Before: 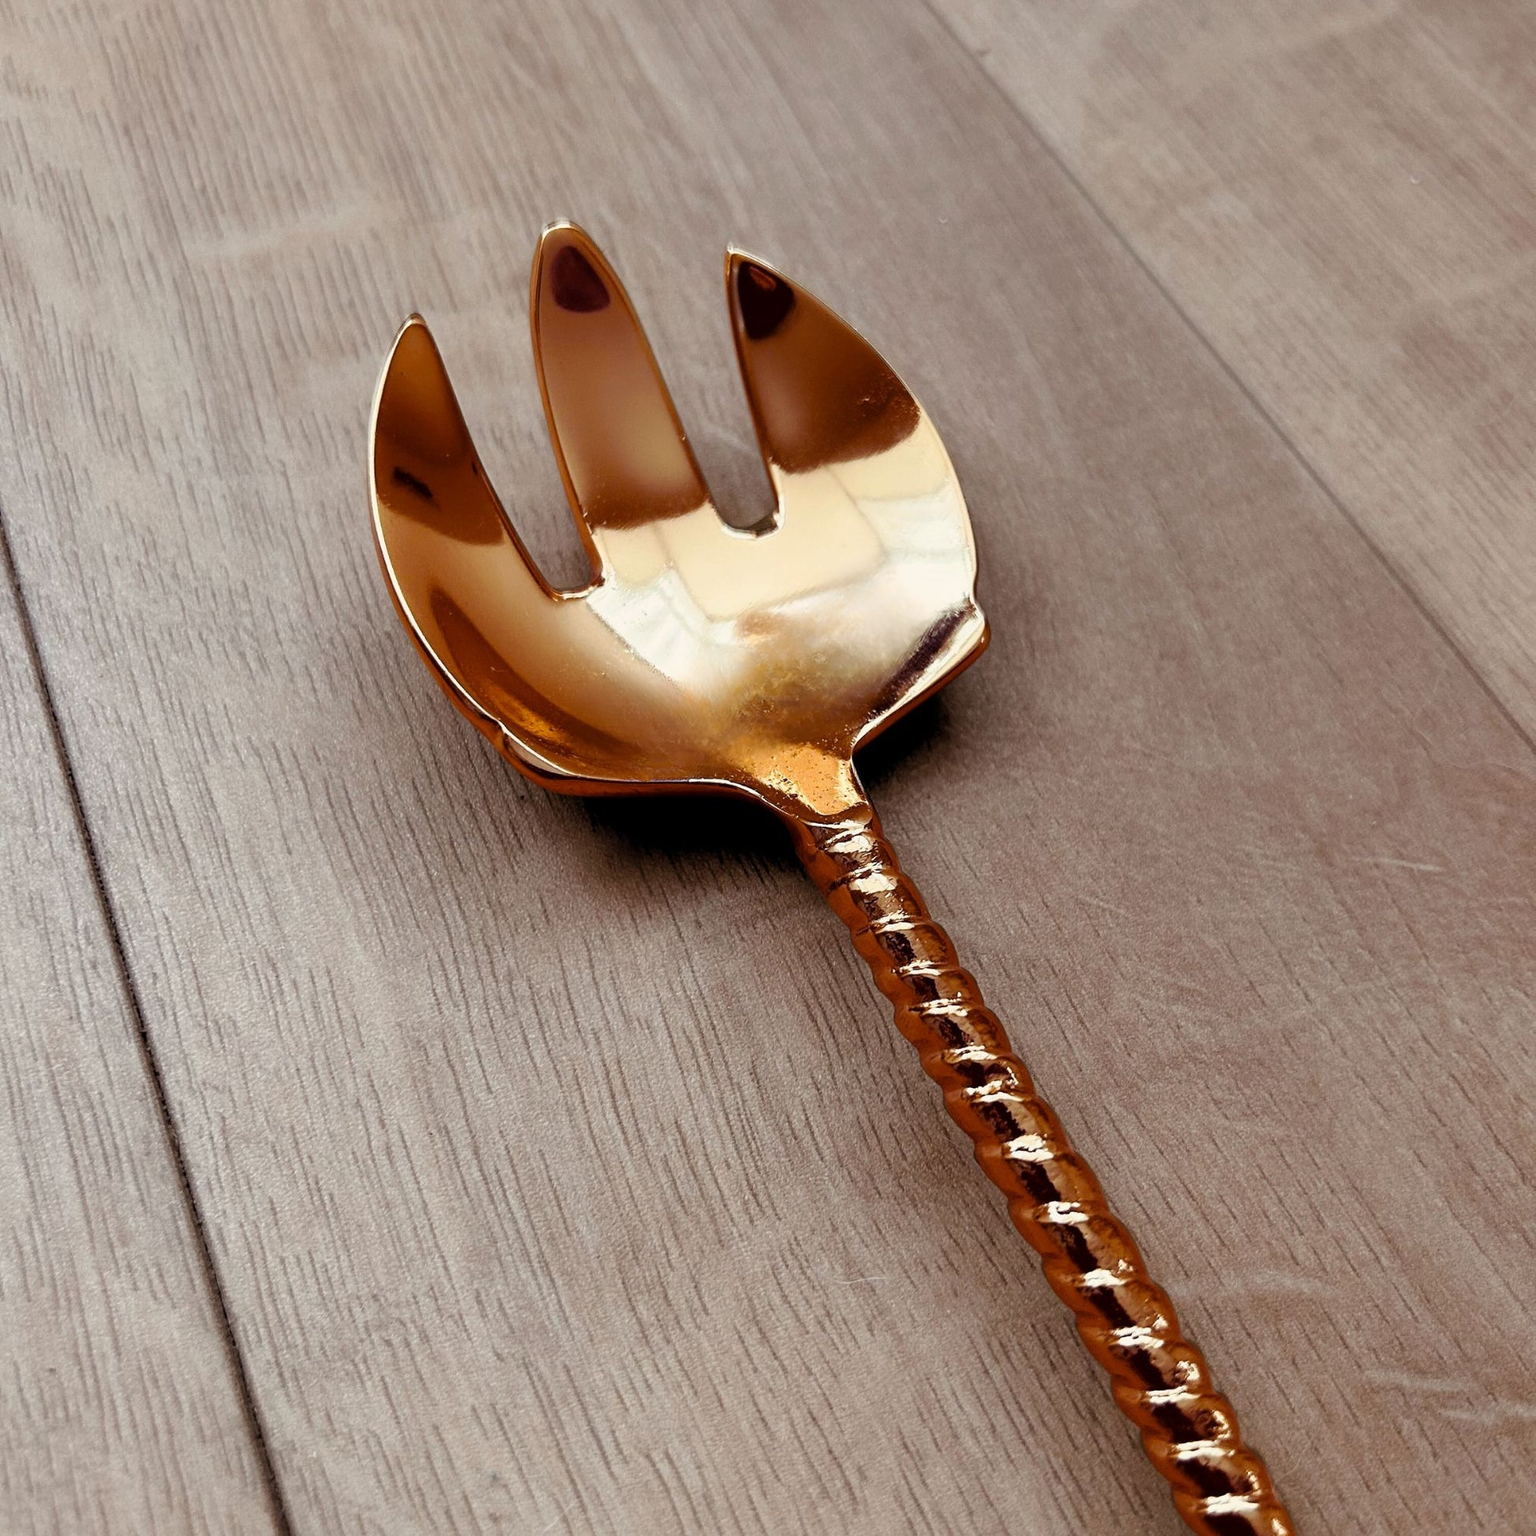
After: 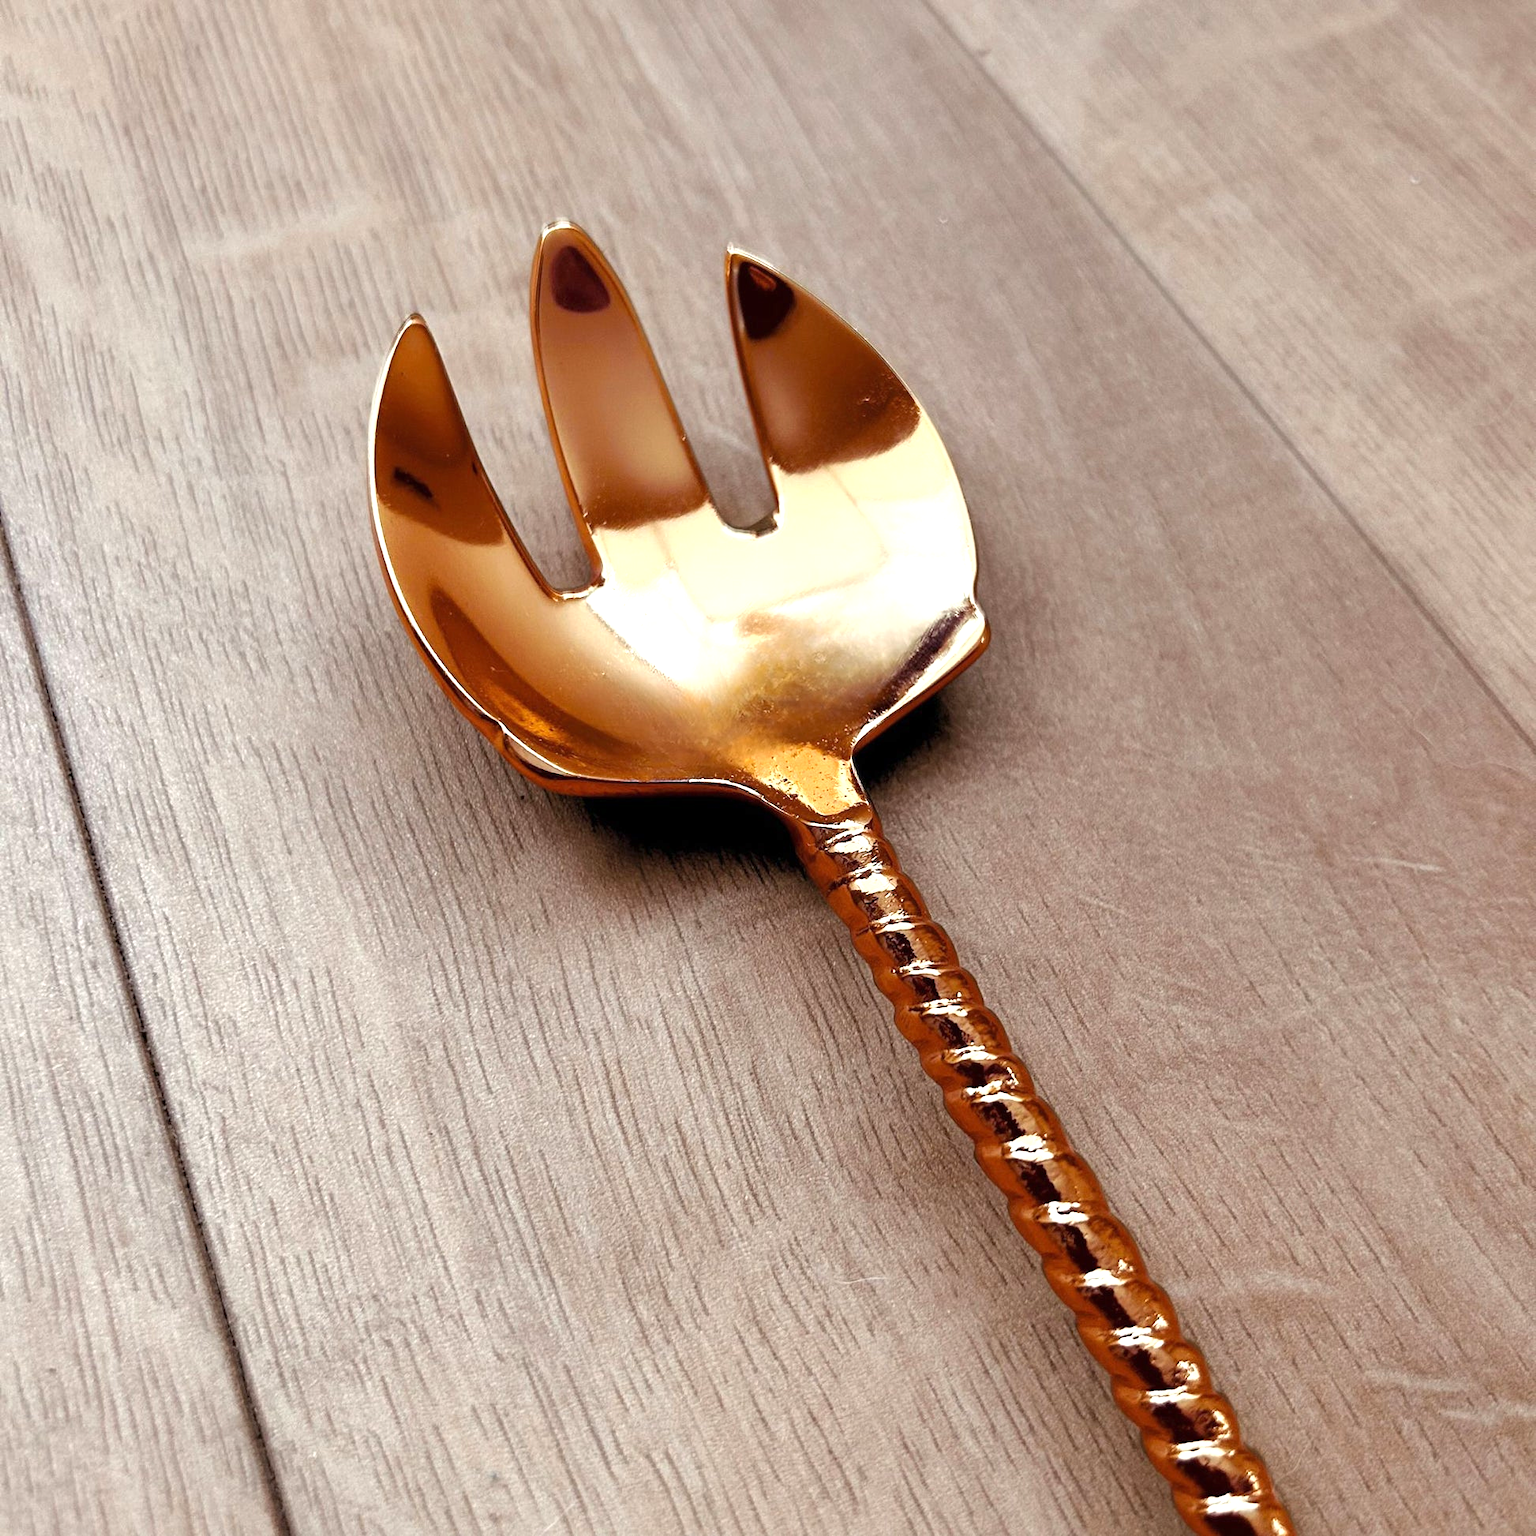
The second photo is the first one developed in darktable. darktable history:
shadows and highlights: shadows 25, highlights -25
exposure: exposure 0.6 EV, compensate highlight preservation false
